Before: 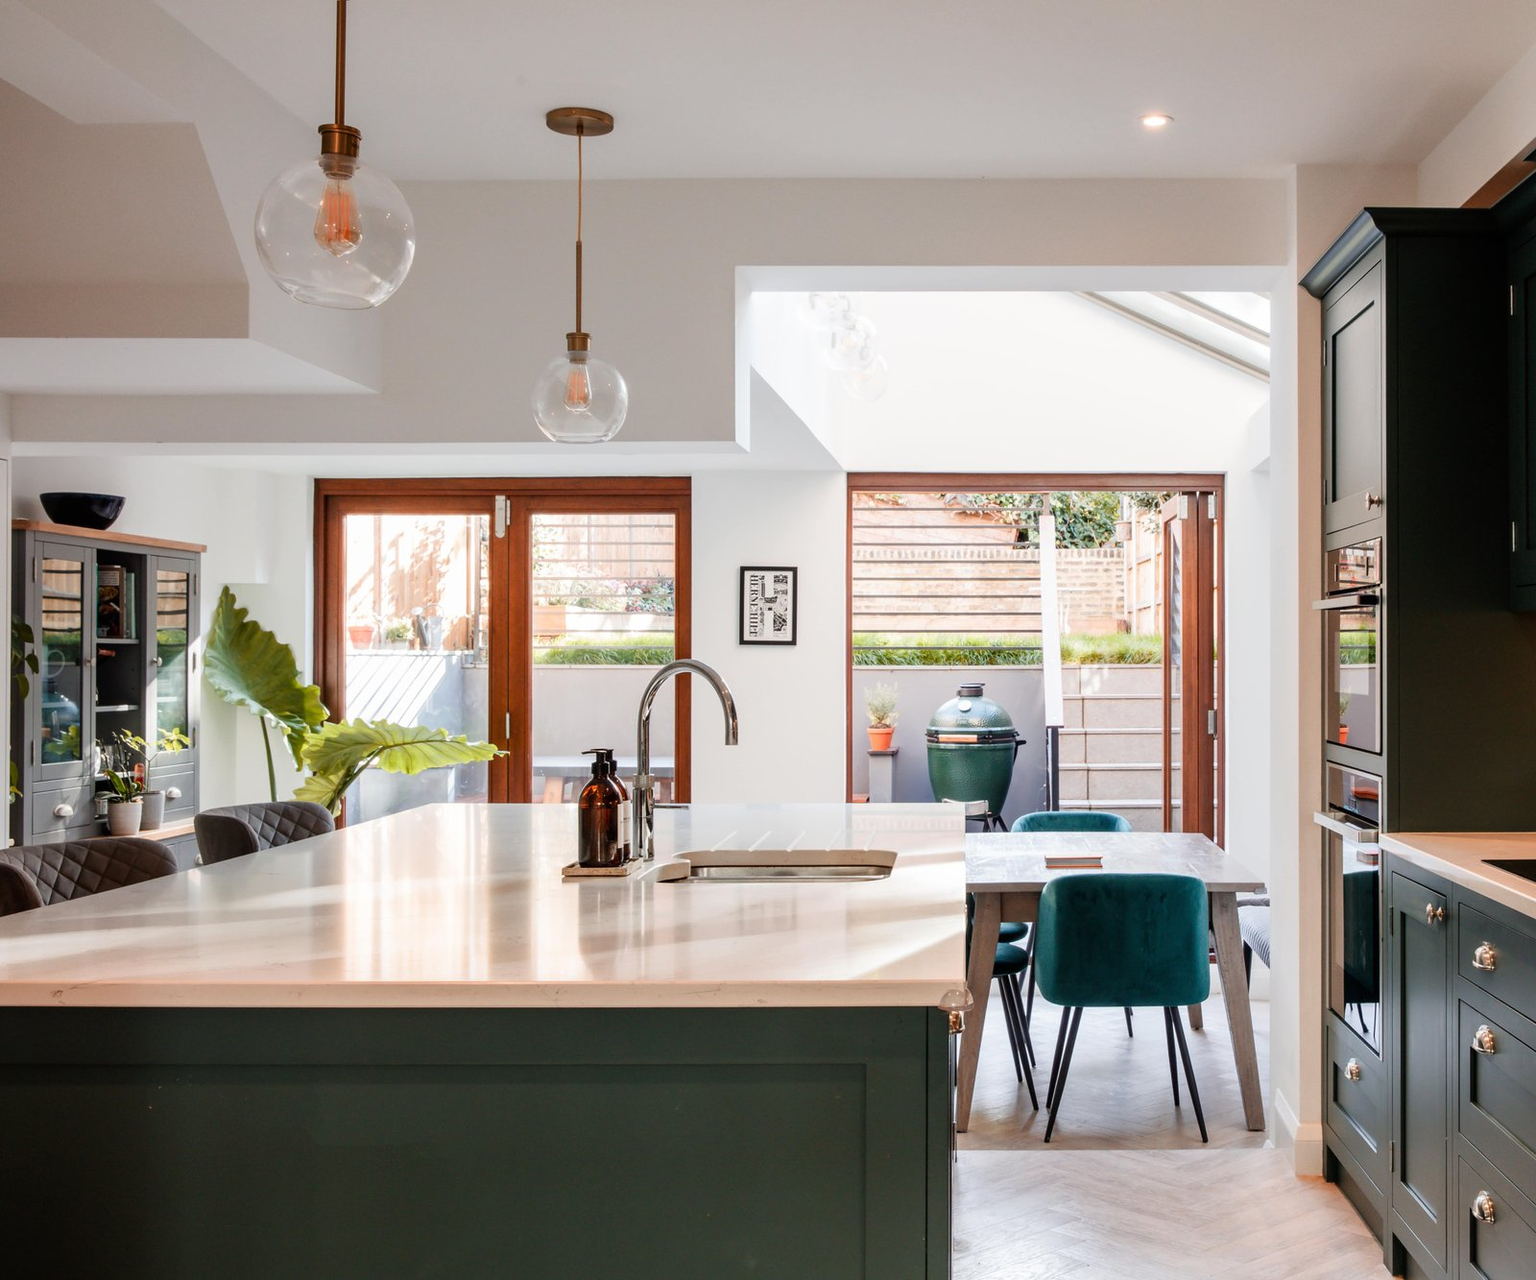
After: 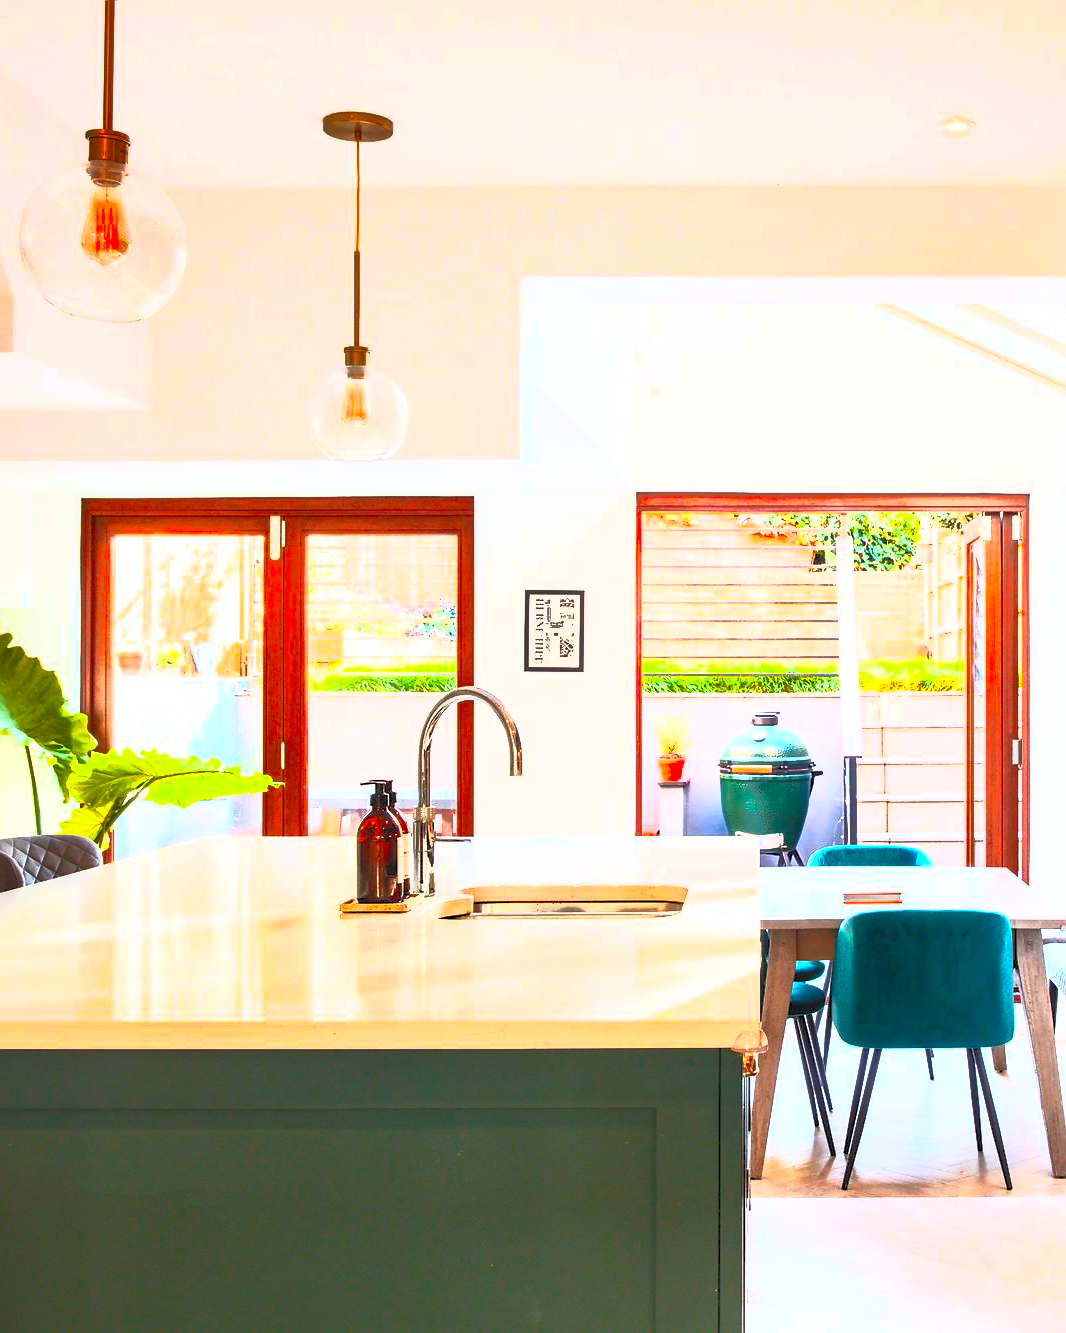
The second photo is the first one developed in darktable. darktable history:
crop: left 15.393%, right 17.934%
sharpen: radius 1.03, threshold 1.066
shadows and highlights: highlights color adjustment 89.8%
contrast brightness saturation: contrast 0.984, brightness 0.989, saturation 0.999
